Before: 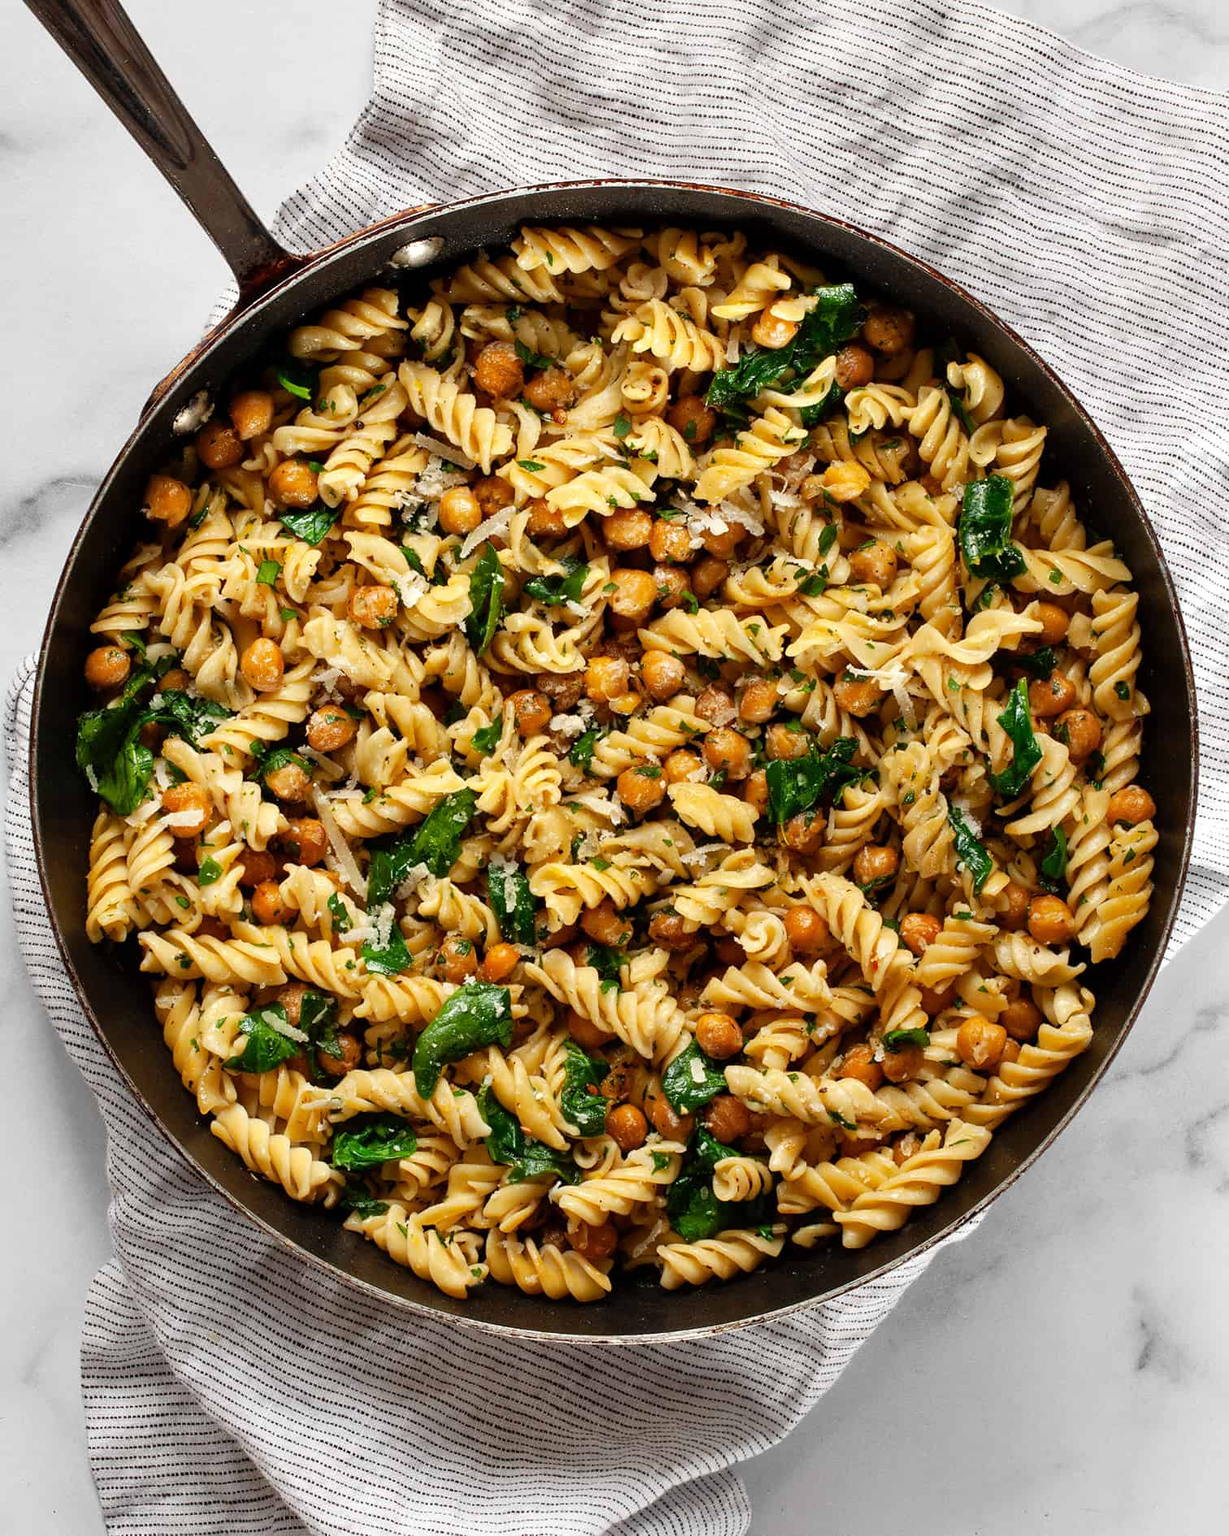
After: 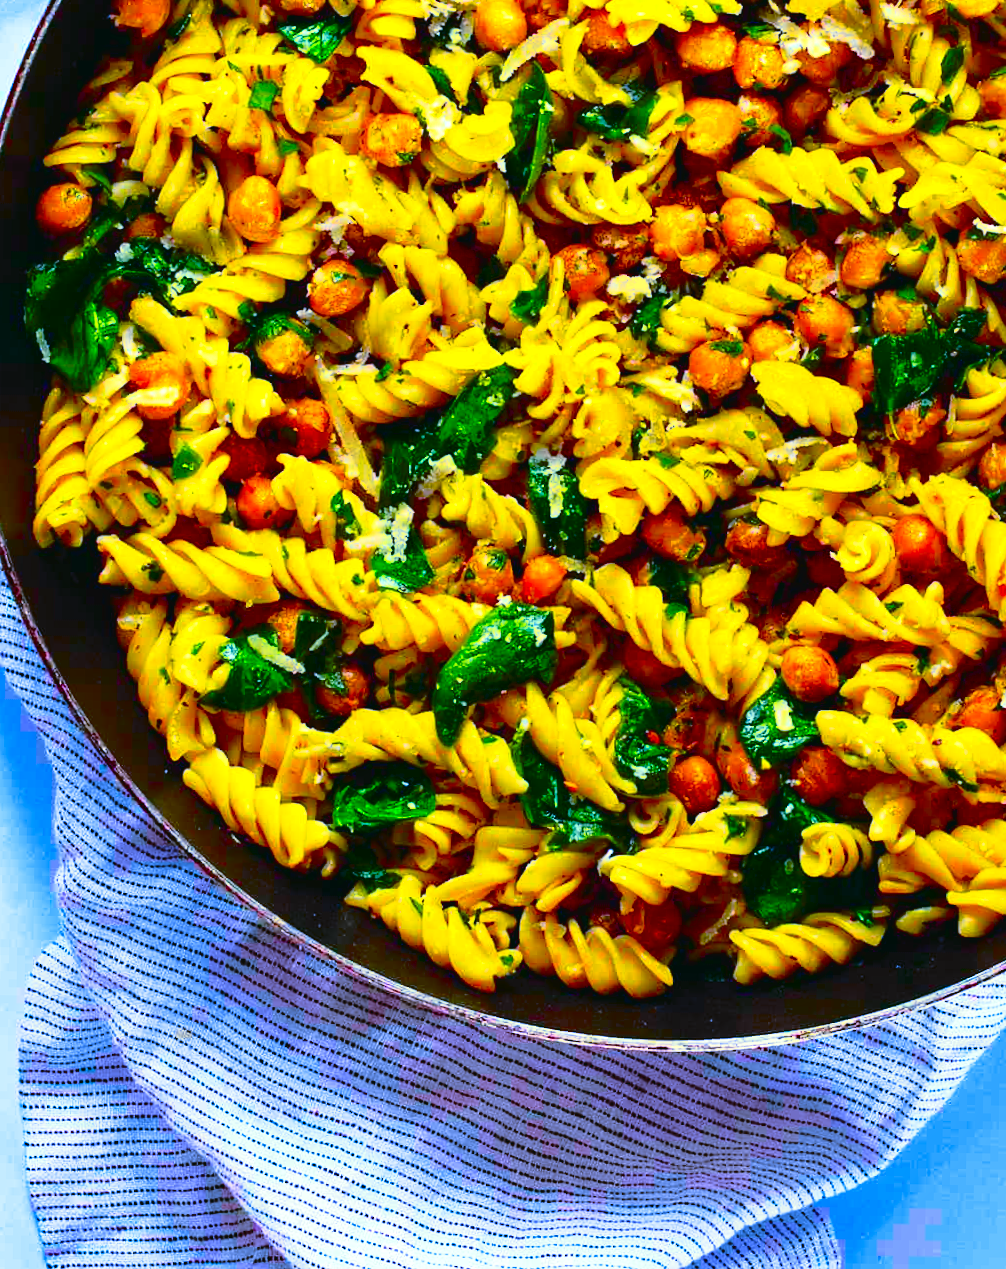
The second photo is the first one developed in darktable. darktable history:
crop and rotate: angle -0.826°, left 3.88%, top 31.612%, right 28.381%
contrast brightness saturation: contrast 0.066, brightness -0.135, saturation 0.048
haze removal: adaptive false
color balance rgb: shadows lift › luminance -28.547%, shadows lift › chroma 14.872%, shadows lift › hue 269.07°, shadows fall-off 299.076%, white fulcrum 1.99 EV, highlights fall-off 299.835%, linear chroma grading › global chroma 15.45%, perceptual saturation grading › global saturation 36.695%, mask middle-gray fulcrum 99.674%, contrast gray fulcrum 38.286%, contrast -10.26%
color correction: highlights a* -7.59, highlights b* 0.886, shadows a* -3.67, saturation 1.4
exposure: black level correction 0, exposure 0.695 EV, compensate highlight preservation false
tone curve: curves: ch0 [(0, 0.029) (0.168, 0.142) (0.359, 0.44) (0.469, 0.544) (0.634, 0.722) (0.858, 0.903) (1, 0.968)]; ch1 [(0, 0) (0.437, 0.453) (0.472, 0.47) (0.502, 0.502) (0.54, 0.534) (0.57, 0.592) (0.618, 0.66) (0.699, 0.749) (0.859, 0.899) (1, 1)]; ch2 [(0, 0) (0.33, 0.301) (0.421, 0.443) (0.476, 0.498) (0.505, 0.503) (0.547, 0.557) (0.586, 0.634) (0.608, 0.676) (1, 1)], color space Lab, independent channels, preserve colors none
